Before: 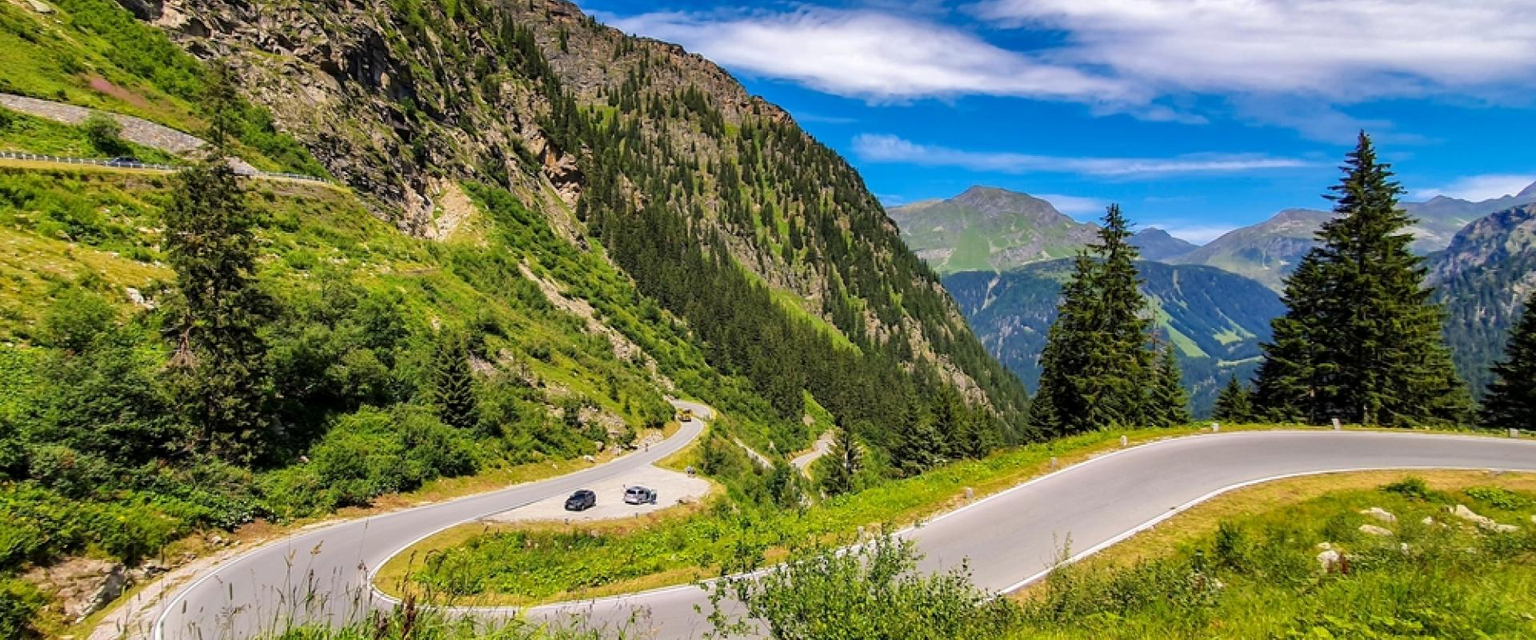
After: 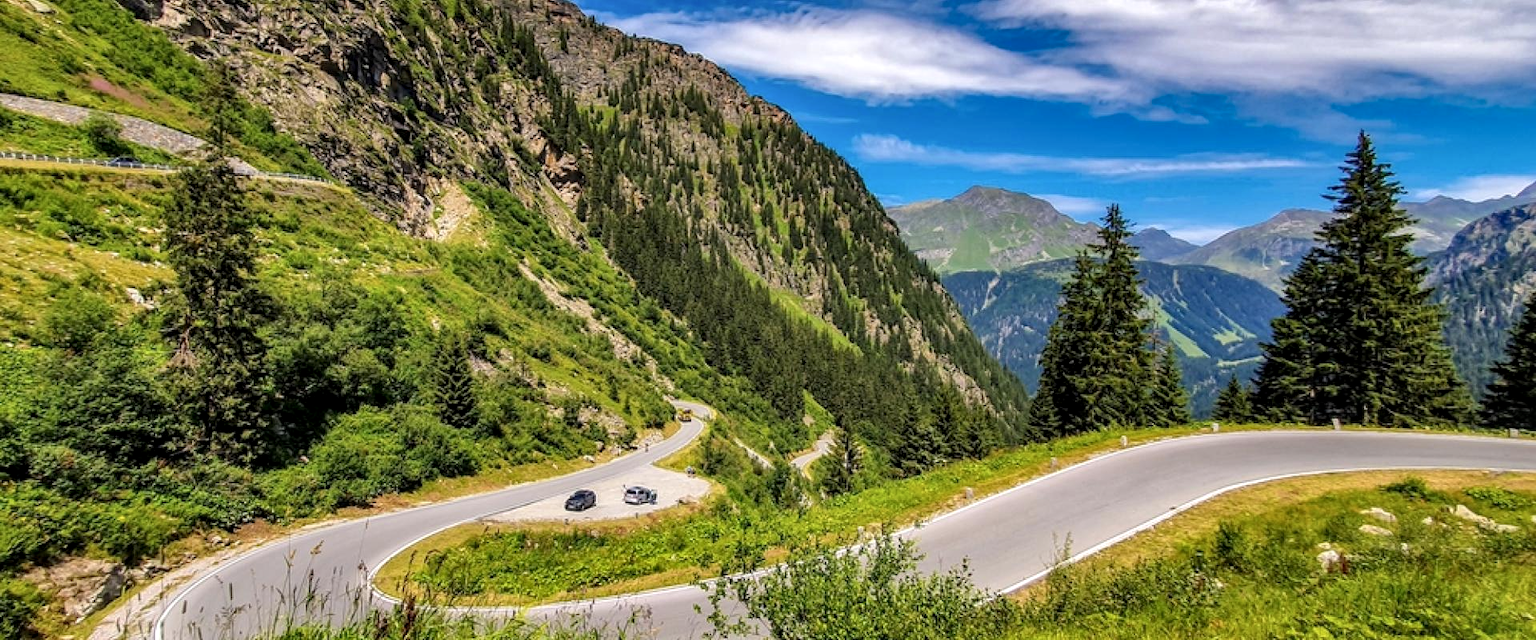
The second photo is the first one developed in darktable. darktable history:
local contrast: on, module defaults
contrast brightness saturation: saturation -0.05
shadows and highlights: low approximation 0.01, soften with gaussian
